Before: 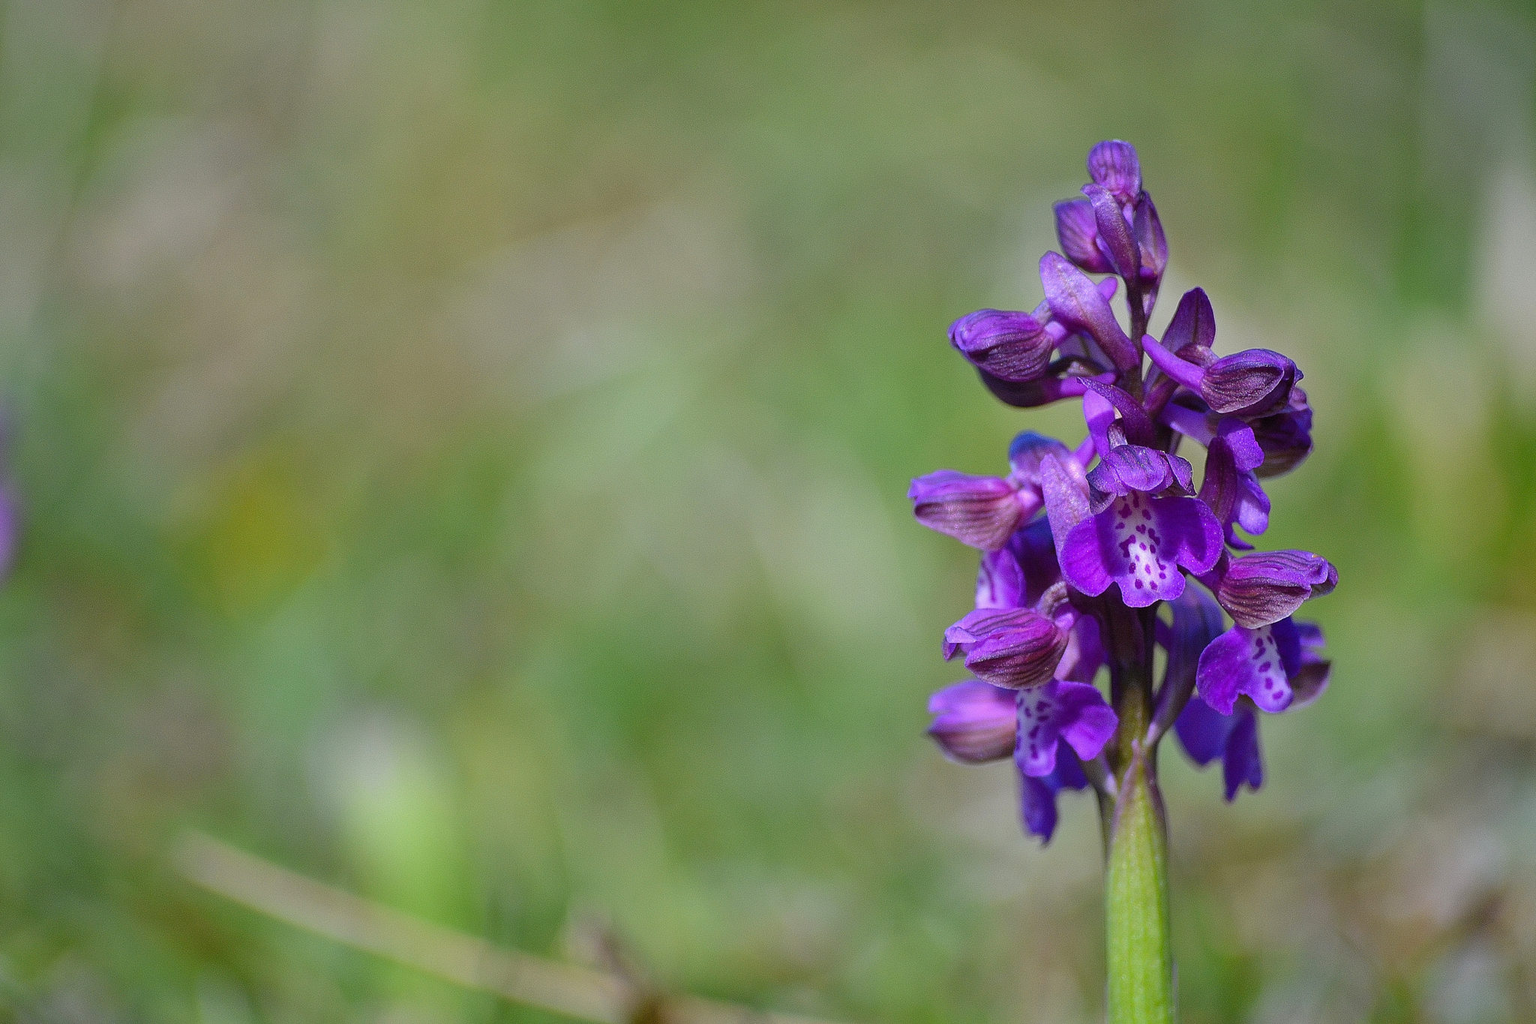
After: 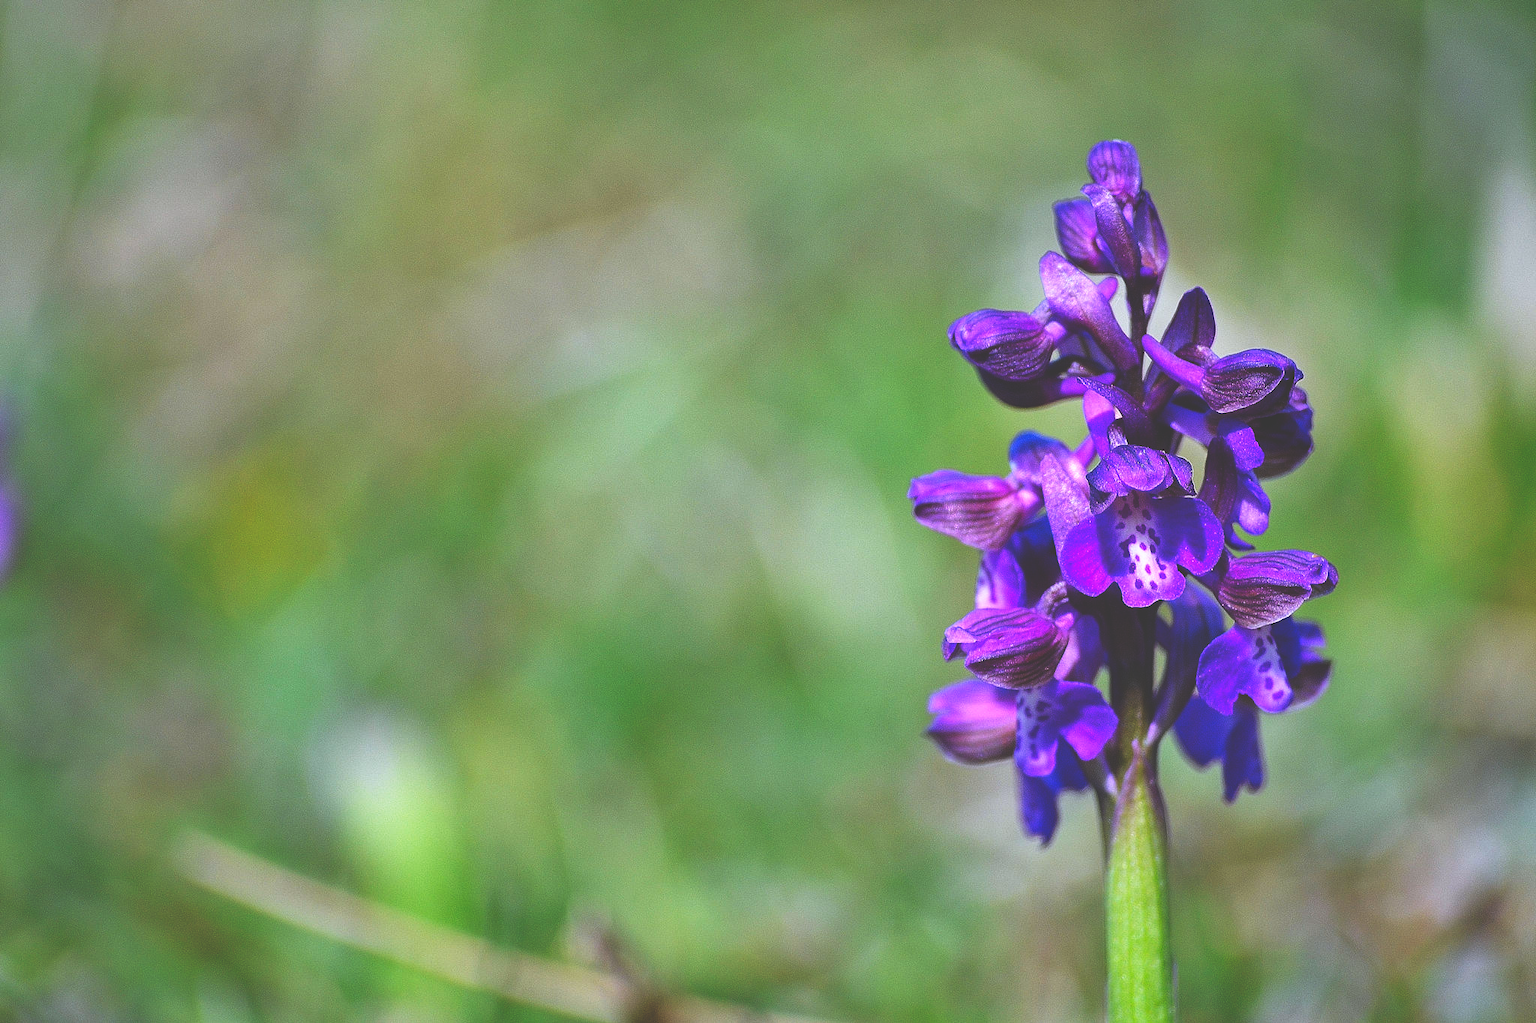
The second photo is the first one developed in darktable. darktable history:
base curve: curves: ch0 [(0, 0.036) (0.007, 0.037) (0.604, 0.887) (1, 1)], preserve colors none
color calibration: illuminant as shot in camera, x 0.358, y 0.373, temperature 4628.91 K
shadows and highlights: low approximation 0.01, soften with gaussian
